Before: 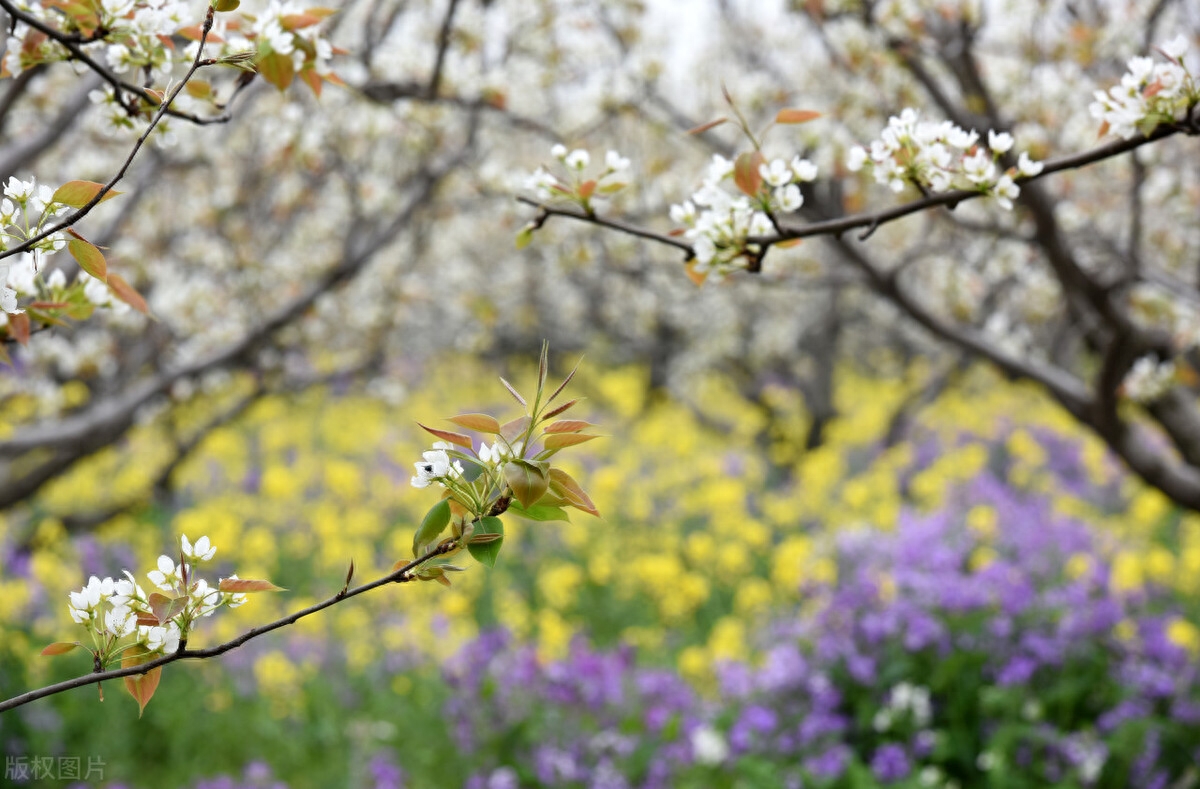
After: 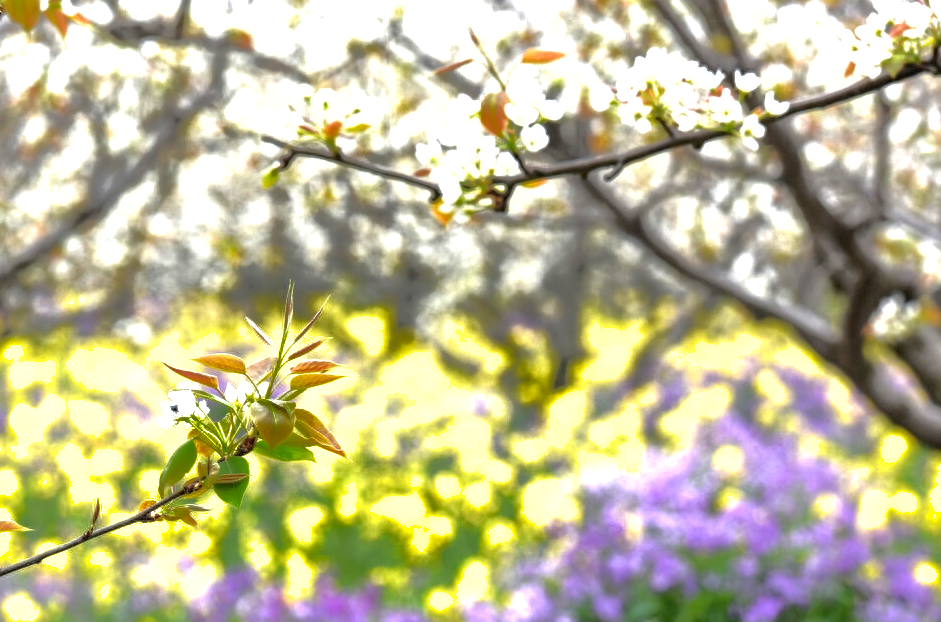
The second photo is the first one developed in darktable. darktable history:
exposure: black level correction 0, exposure 1.095 EV, compensate exposure bias true, compensate highlight preservation false
crop and rotate: left 21.205%, top 7.8%, right 0.331%, bottom 13.327%
local contrast: on, module defaults
shadows and highlights: shadows 39.99, highlights -59.91
